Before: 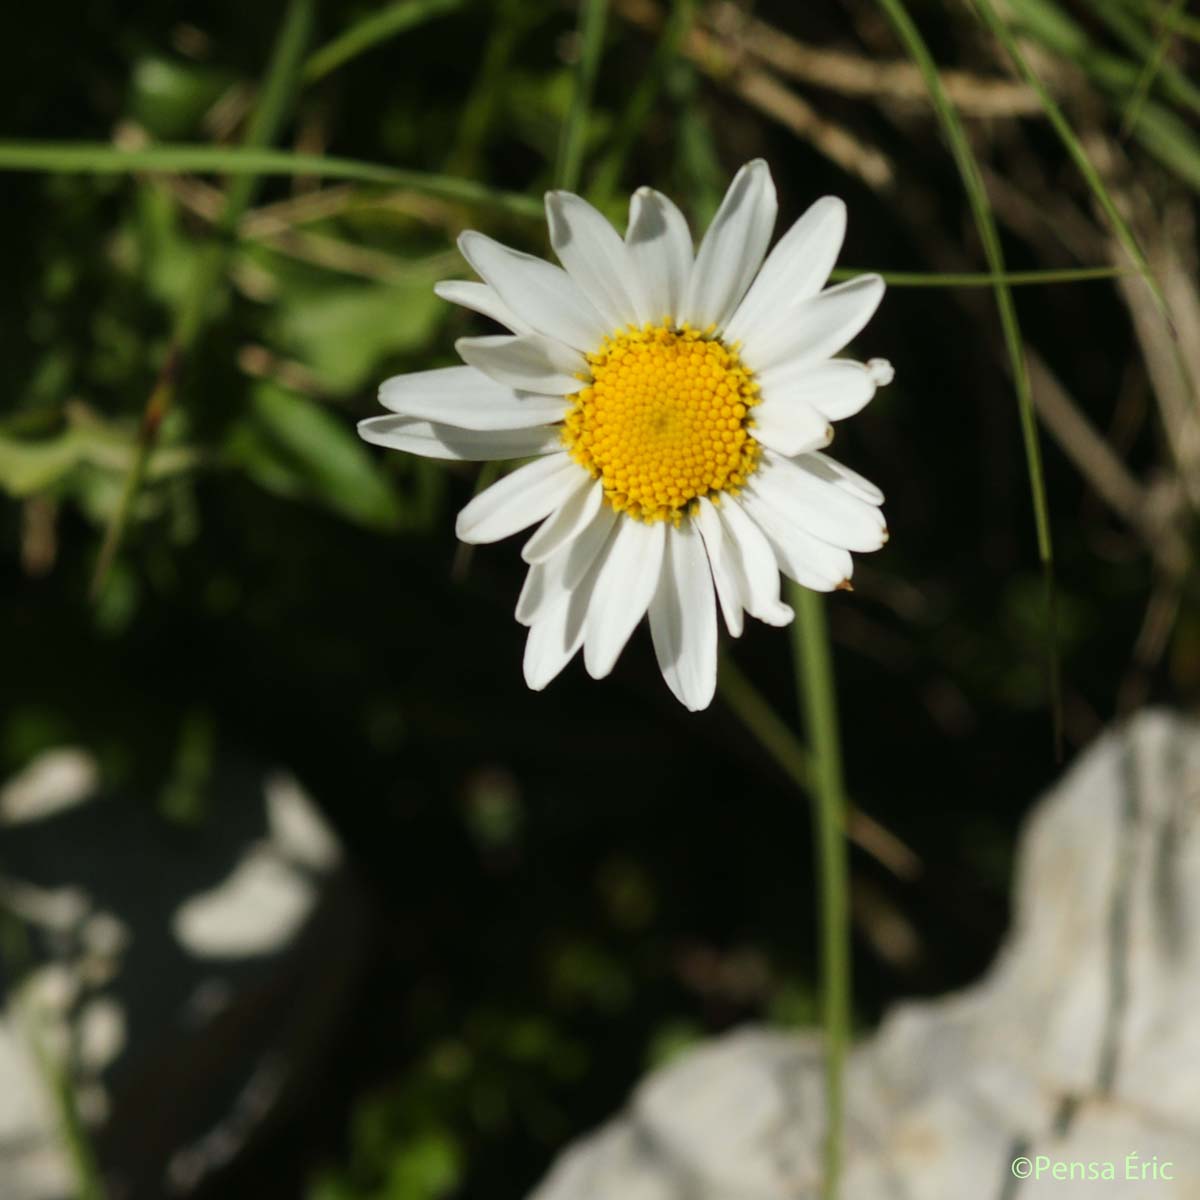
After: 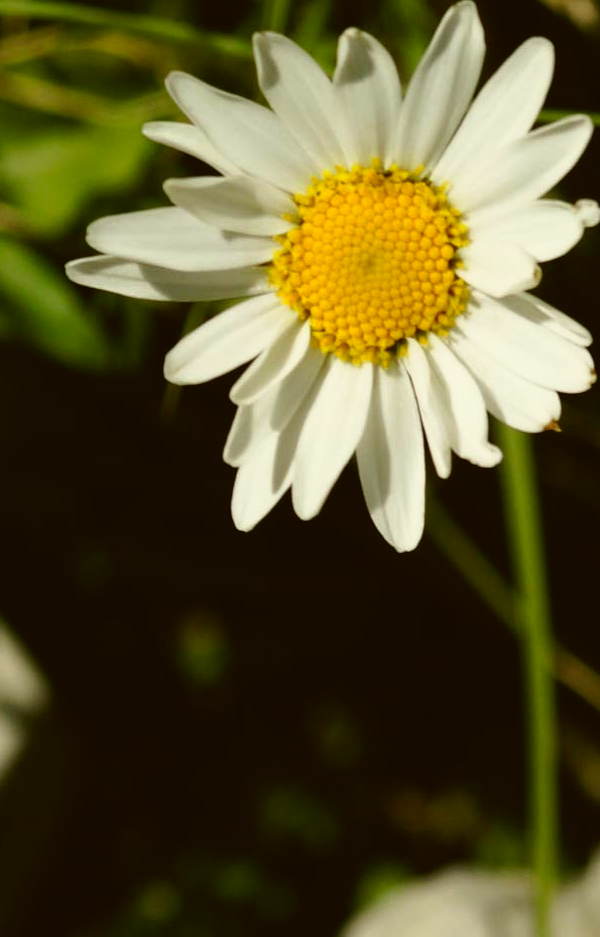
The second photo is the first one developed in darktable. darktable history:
crop and rotate: angle 0.013°, left 24.401%, top 13.26%, right 25.557%, bottom 8.611%
tone curve: curves: ch0 [(0, 0.021) (0.059, 0.053) (0.197, 0.191) (0.32, 0.311) (0.495, 0.505) (0.725, 0.731) (0.89, 0.919) (1, 1)]; ch1 [(0, 0) (0.094, 0.081) (0.285, 0.299) (0.401, 0.424) (0.453, 0.439) (0.495, 0.496) (0.54, 0.55) (0.615, 0.637) (0.657, 0.683) (1, 1)]; ch2 [(0, 0) (0.257, 0.217) (0.43, 0.421) (0.498, 0.507) (0.547, 0.539) (0.595, 0.56) (0.644, 0.599) (1, 1)], preserve colors none
color correction: highlights a* -1.46, highlights b* 10.24, shadows a* 0.31, shadows b* 18.91
